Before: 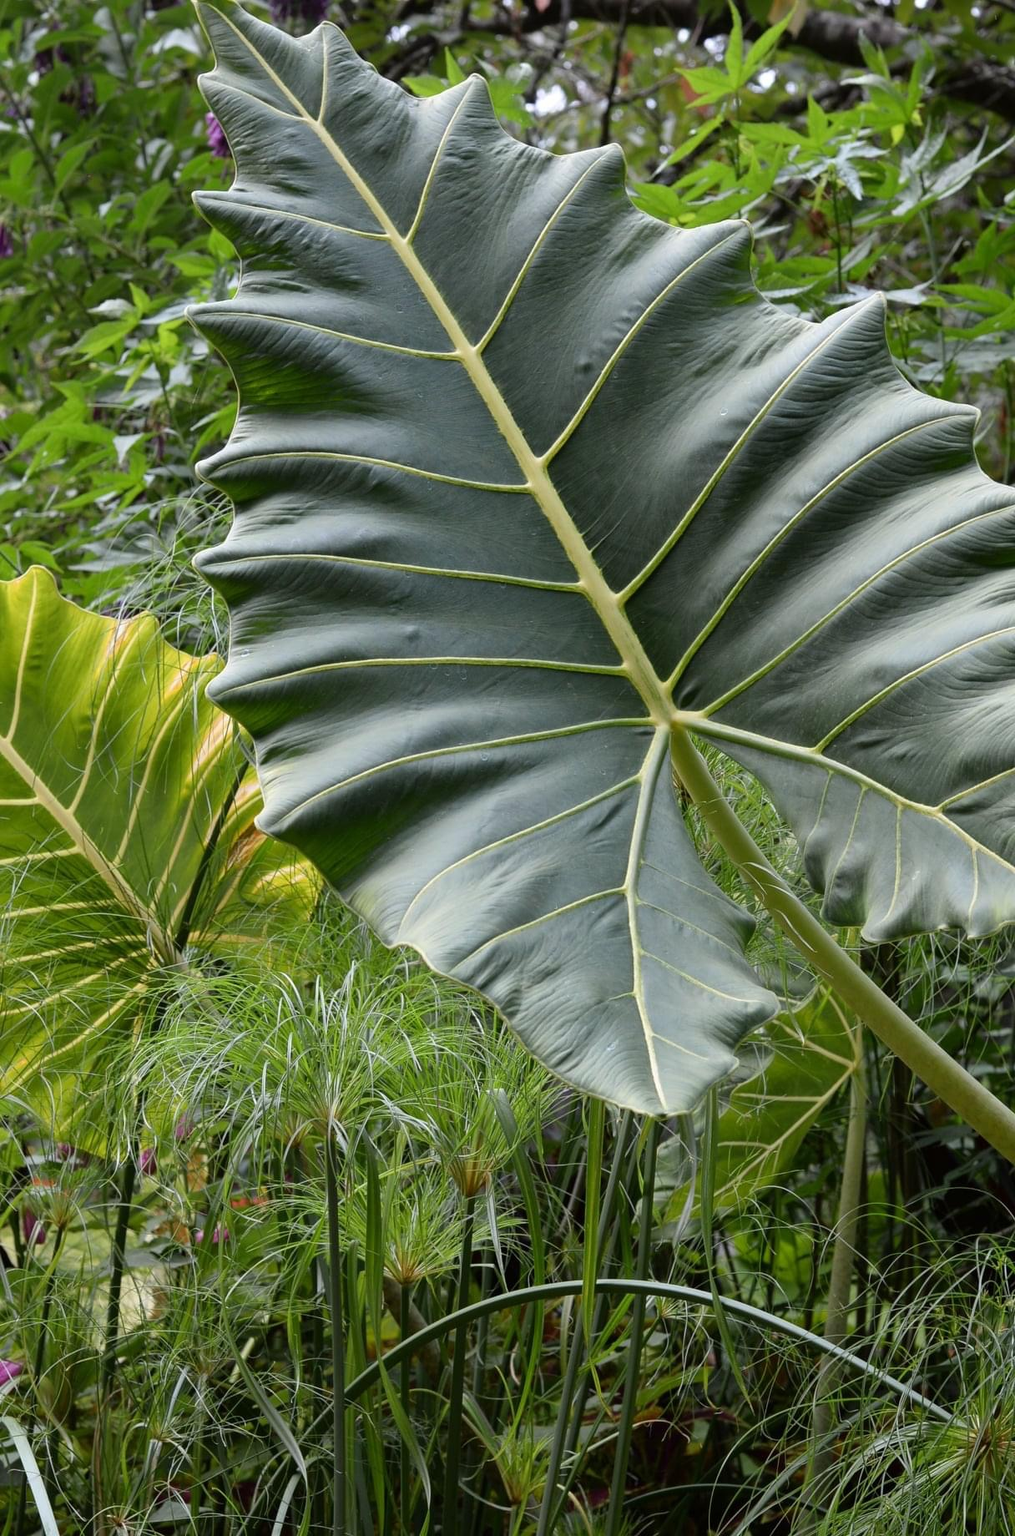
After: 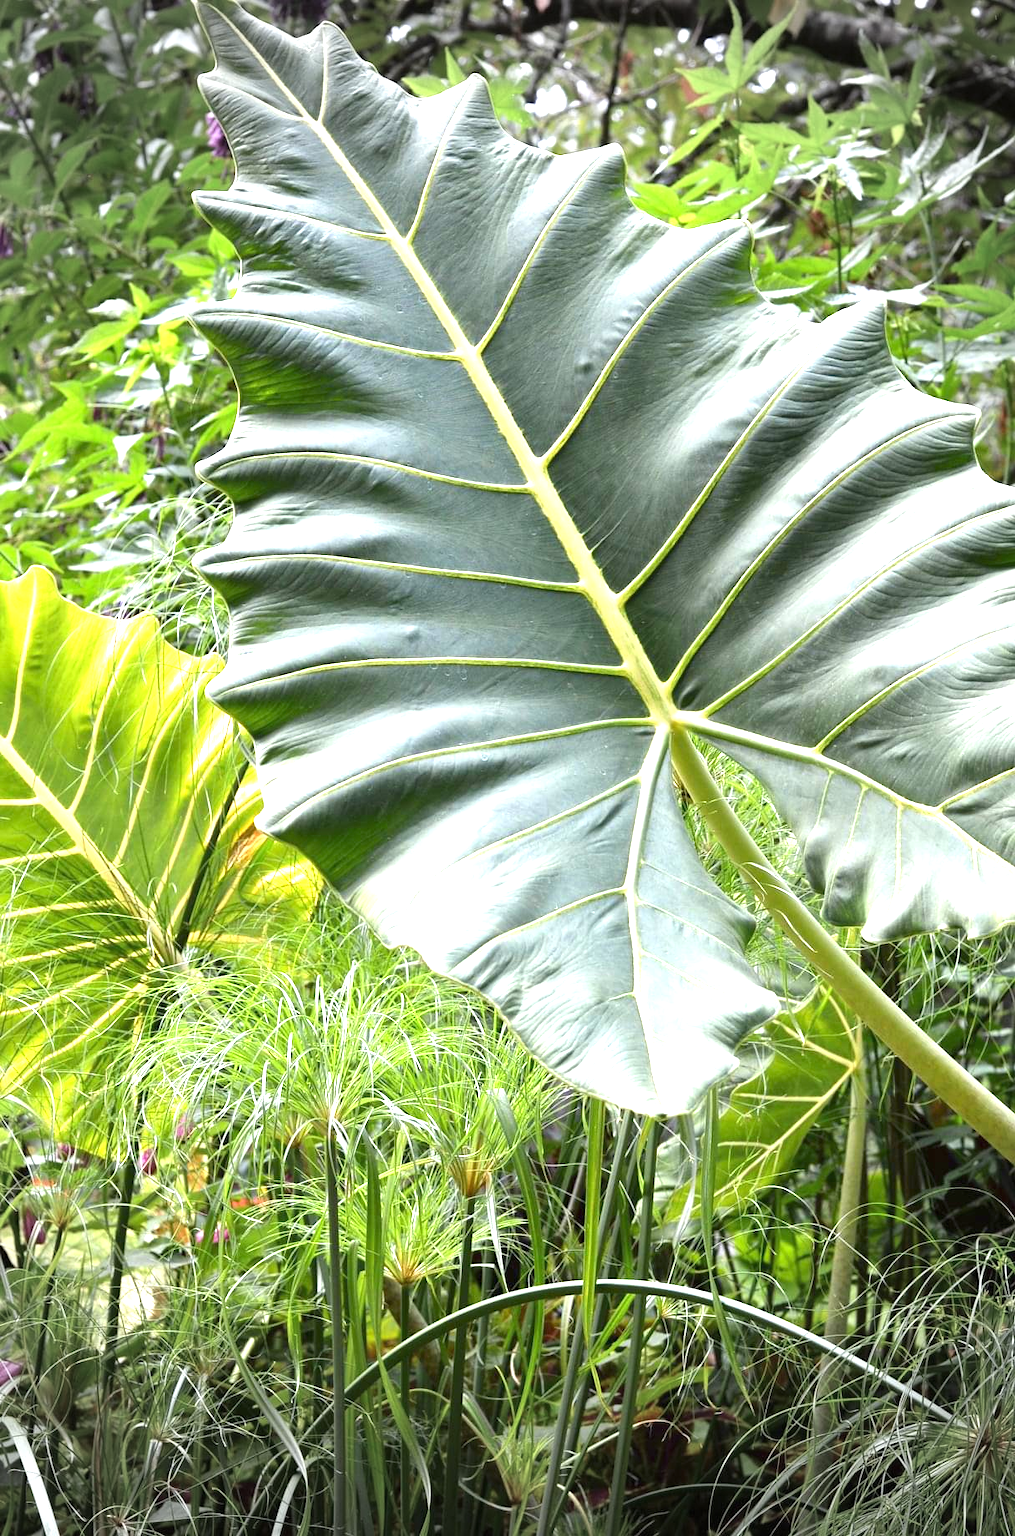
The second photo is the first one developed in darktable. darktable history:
vignetting: fall-off start 76%, fall-off radius 27.32%, width/height ratio 0.976
exposure: black level correction 0, exposure 1.685 EV, compensate exposure bias true, compensate highlight preservation false
